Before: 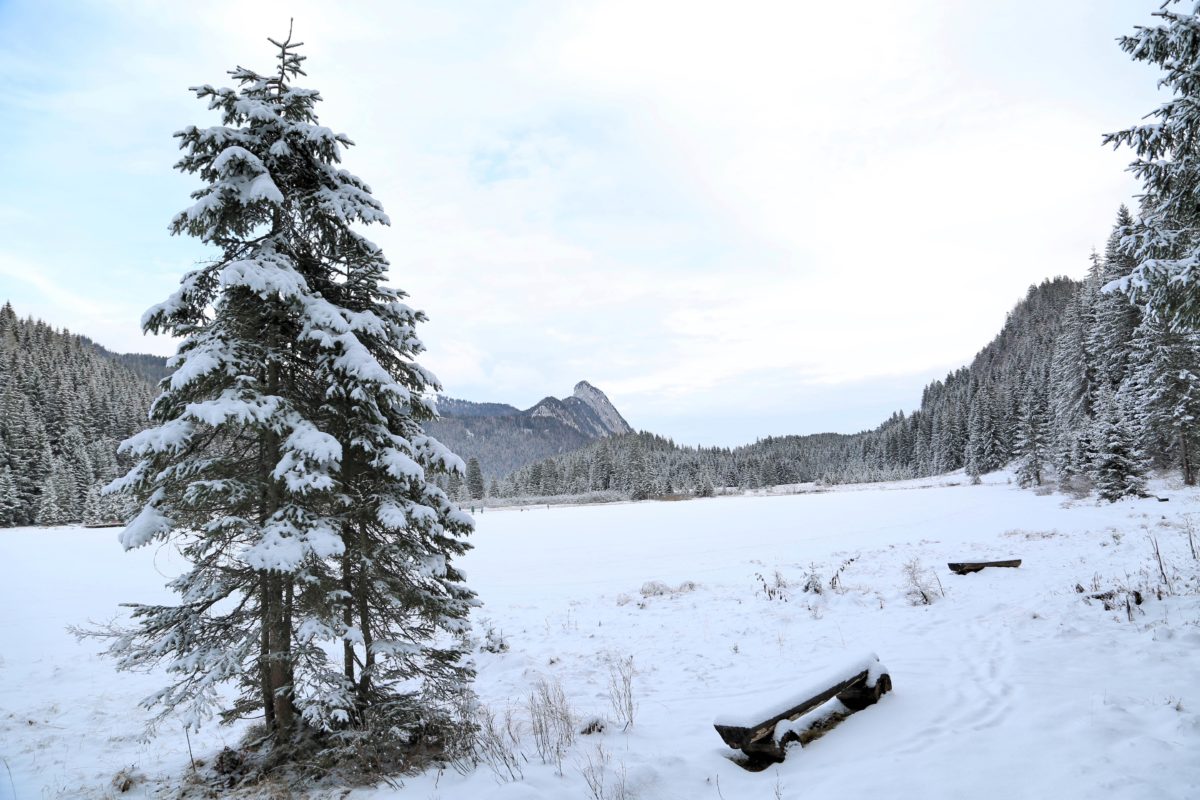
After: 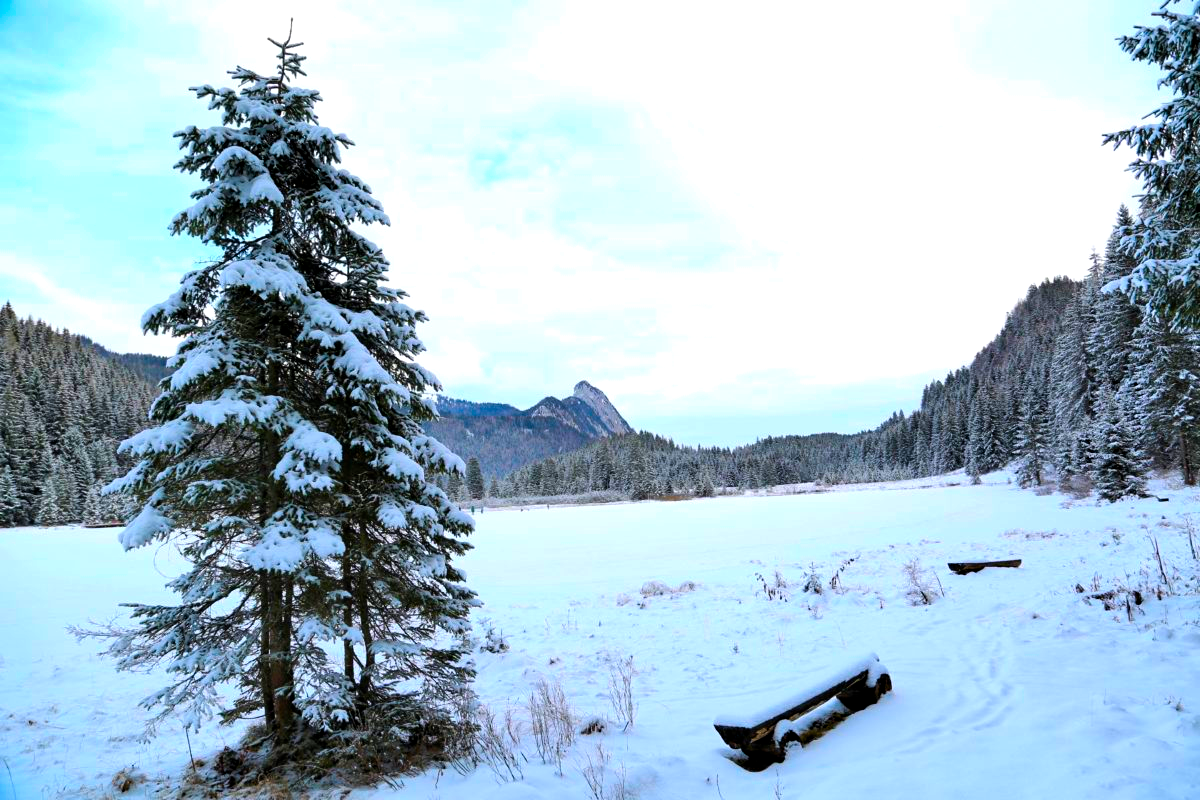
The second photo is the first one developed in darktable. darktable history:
color balance rgb: power › luminance -14.752%, global offset › luminance -0.485%, perceptual saturation grading › global saturation 63.773%, perceptual saturation grading › highlights 59.106%, perceptual saturation grading › mid-tones 49.401%, perceptual saturation grading › shadows 50.208%, perceptual brilliance grading › global brilliance 2.581%, perceptual brilliance grading › highlights -3.342%, perceptual brilliance grading › shadows 3.783%, global vibrance 35.693%, contrast 10.277%
